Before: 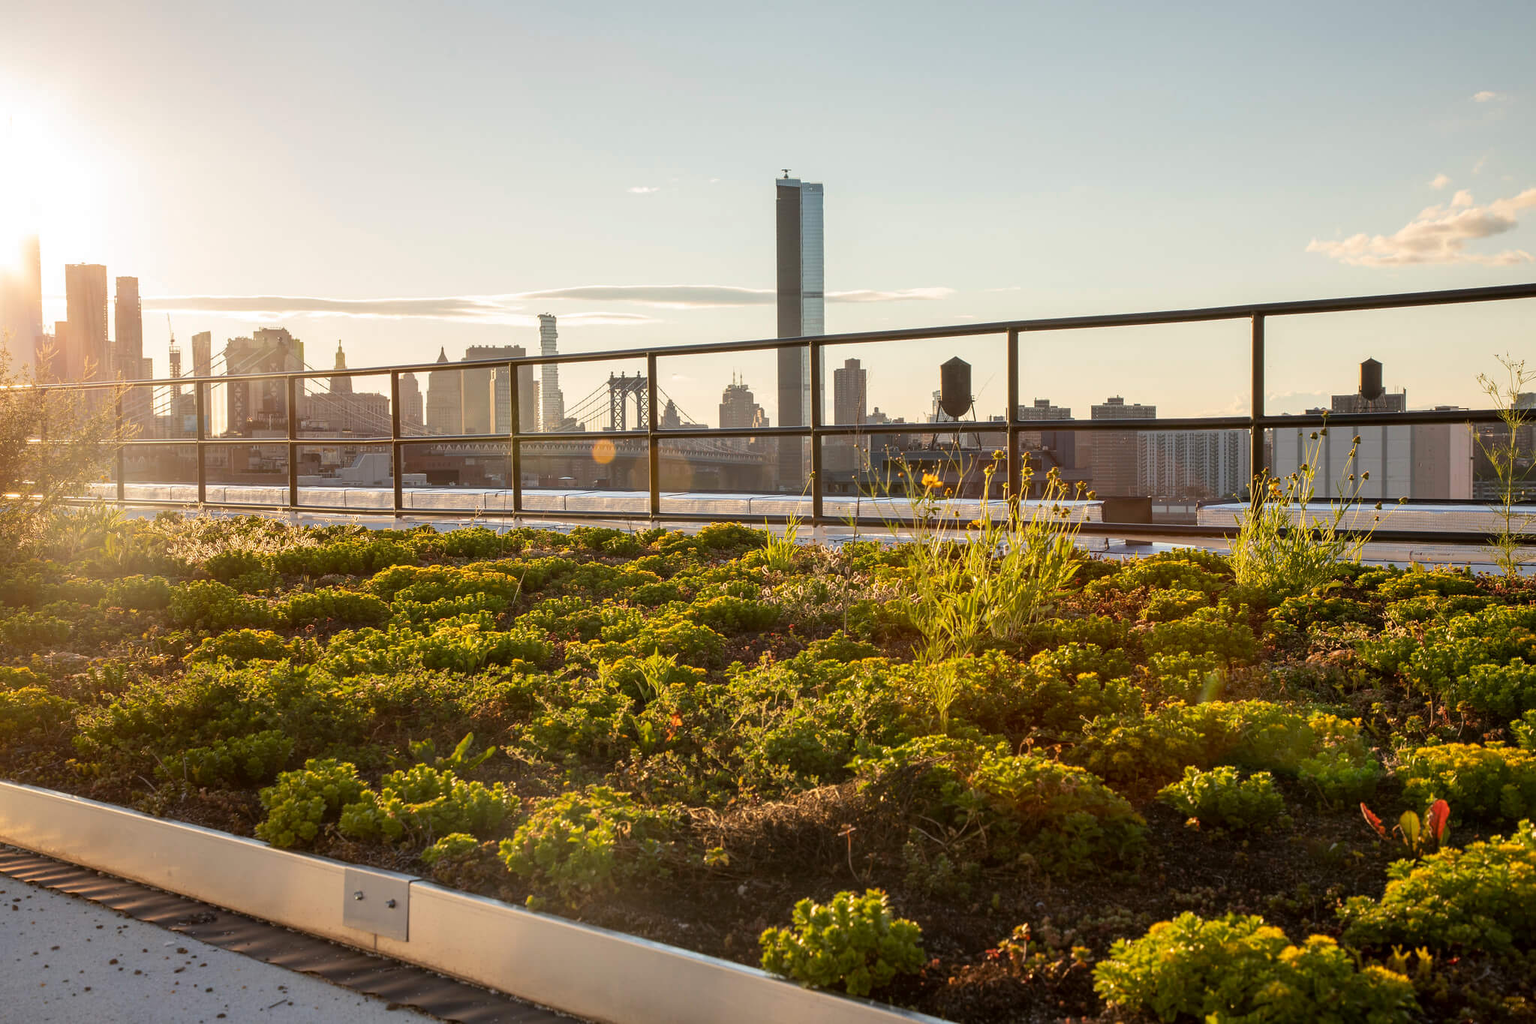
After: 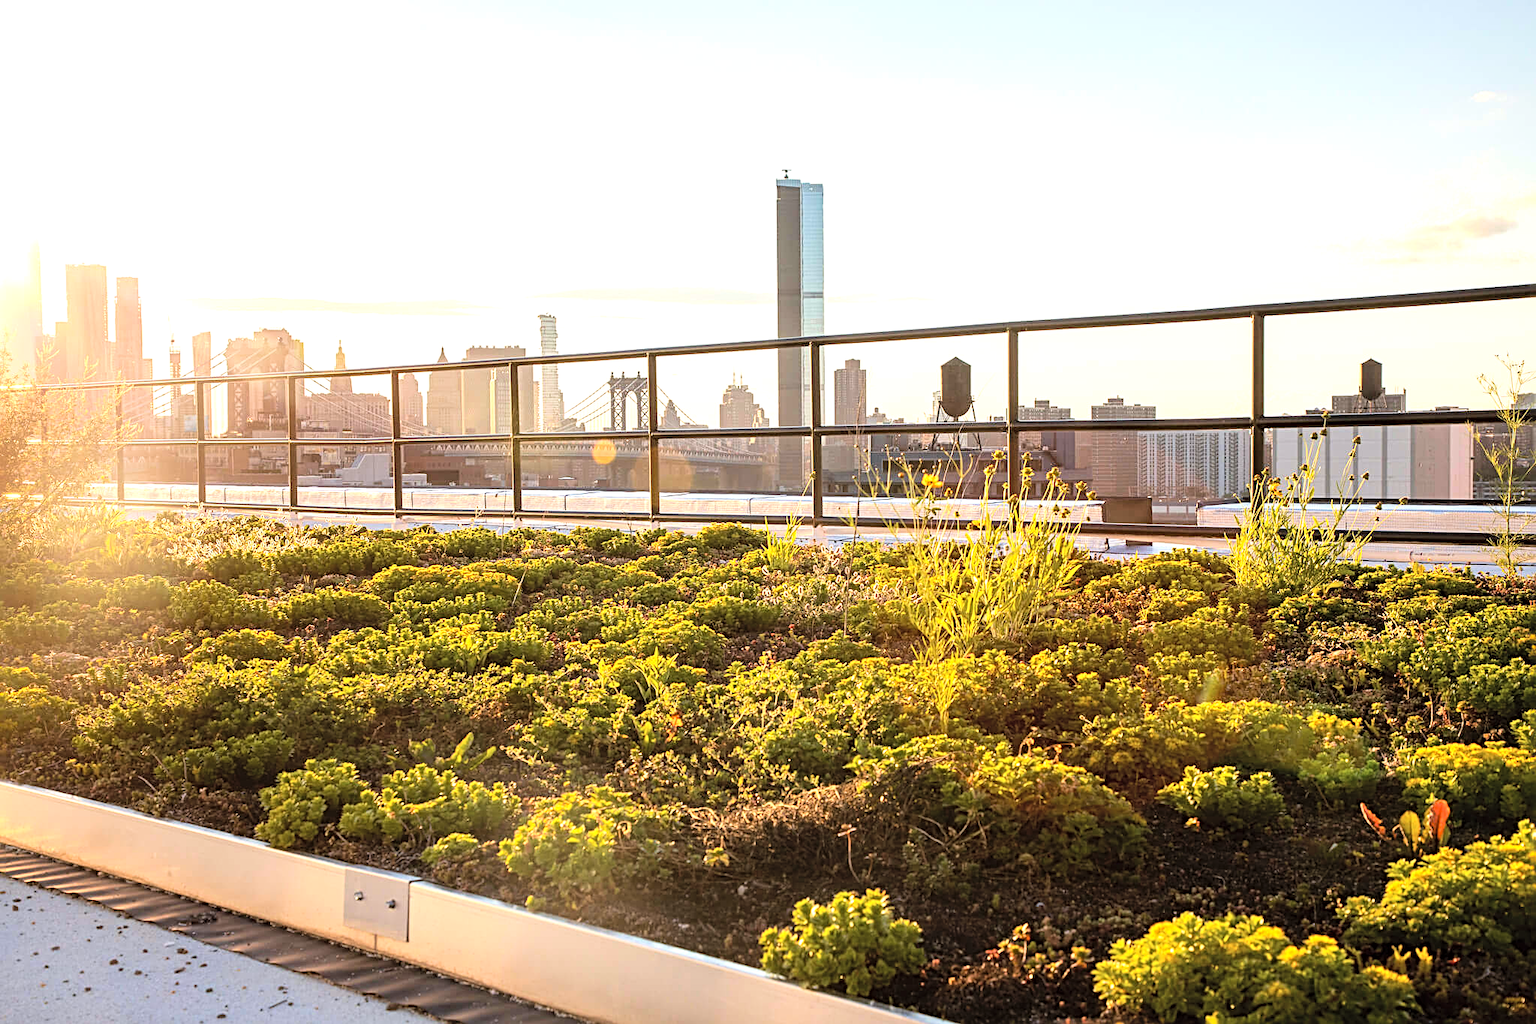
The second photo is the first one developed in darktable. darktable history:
contrast brightness saturation: contrast 0.138, brightness 0.223
color calibration: output R [1.063, -0.012, -0.003, 0], output G [0, 1.022, 0.021, 0], output B [-0.079, 0.047, 1, 0], illuminant as shot in camera, x 0.358, y 0.373, temperature 4628.91 K
tone equalizer: -8 EV -0.76 EV, -7 EV -0.704 EV, -6 EV -0.625 EV, -5 EV -0.398 EV, -3 EV 0.402 EV, -2 EV 0.6 EV, -1 EV 0.699 EV, +0 EV 0.734 EV
sharpen: radius 3.113
velvia: on, module defaults
